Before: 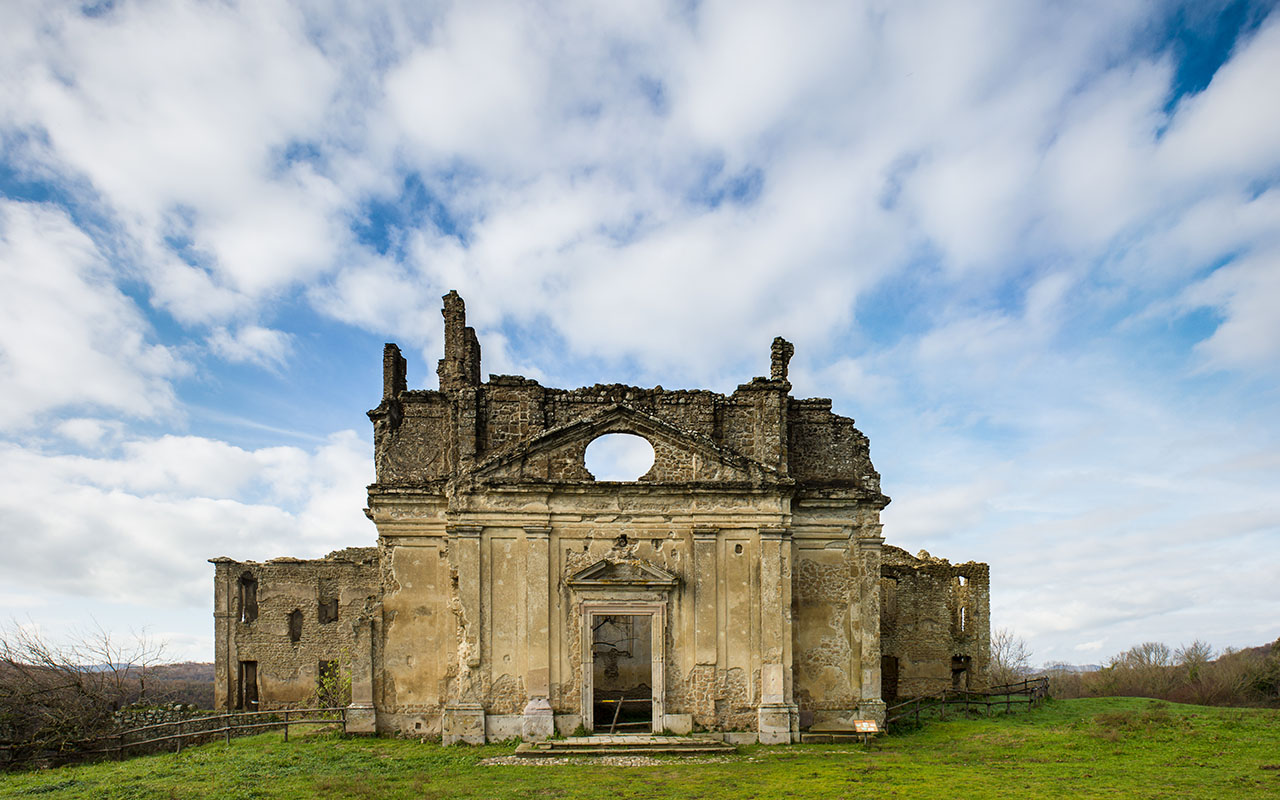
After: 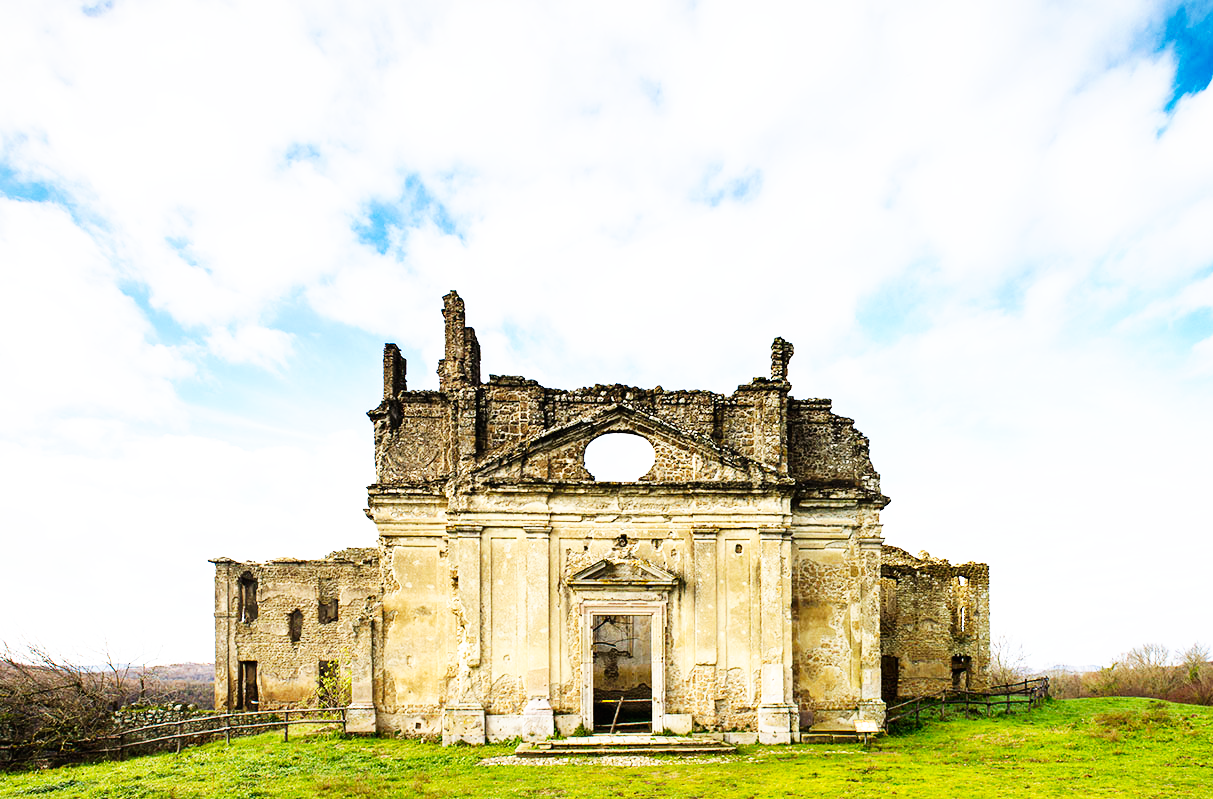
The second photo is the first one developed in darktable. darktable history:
crop and rotate: right 5.167%
base curve: curves: ch0 [(0, 0) (0.007, 0.004) (0.027, 0.03) (0.046, 0.07) (0.207, 0.54) (0.442, 0.872) (0.673, 0.972) (1, 1)], preserve colors none
exposure: black level correction 0, exposure 0.3 EV, compensate highlight preservation false
white balance: red 1.009, blue 1.027
